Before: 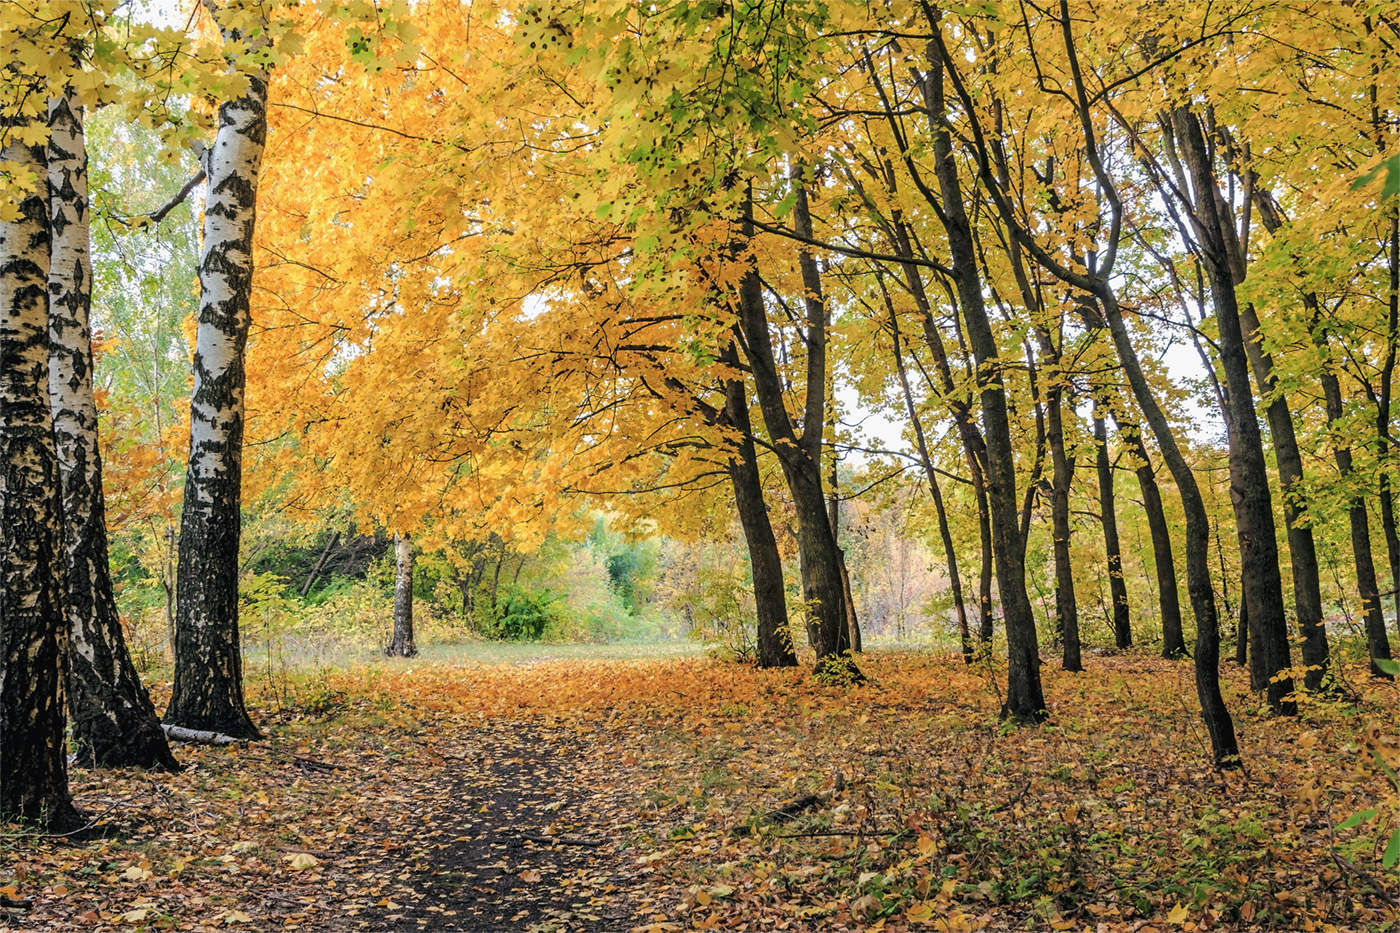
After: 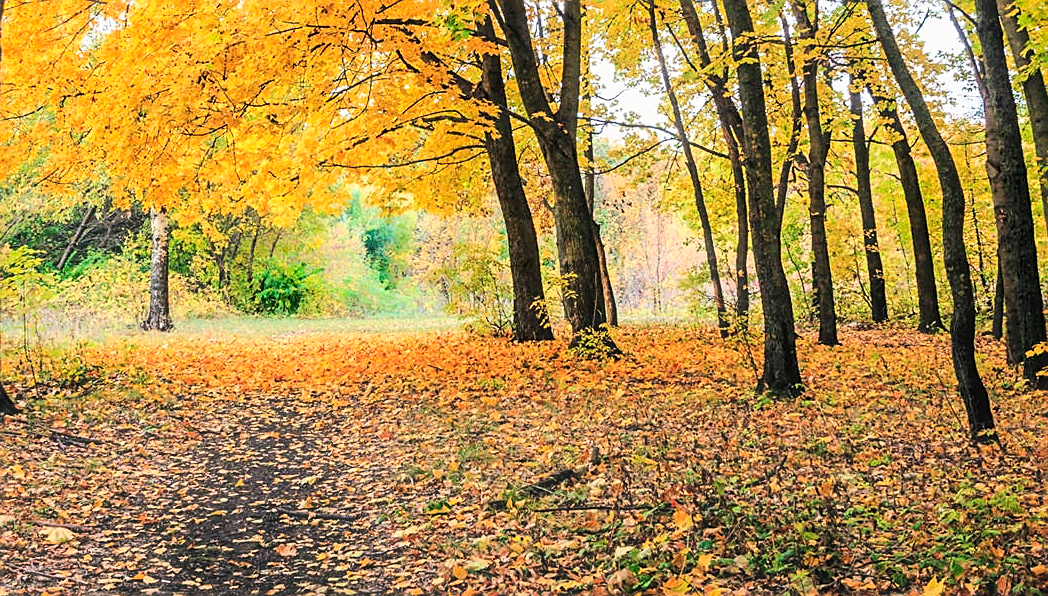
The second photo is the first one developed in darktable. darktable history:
sharpen: on, module defaults
crop and rotate: left 17.486%, top 35.122%, right 7.622%, bottom 0.929%
contrast brightness saturation: contrast 0.205, brightness 0.155, saturation 0.221
haze removal: strength -0.059, compatibility mode true, adaptive false
